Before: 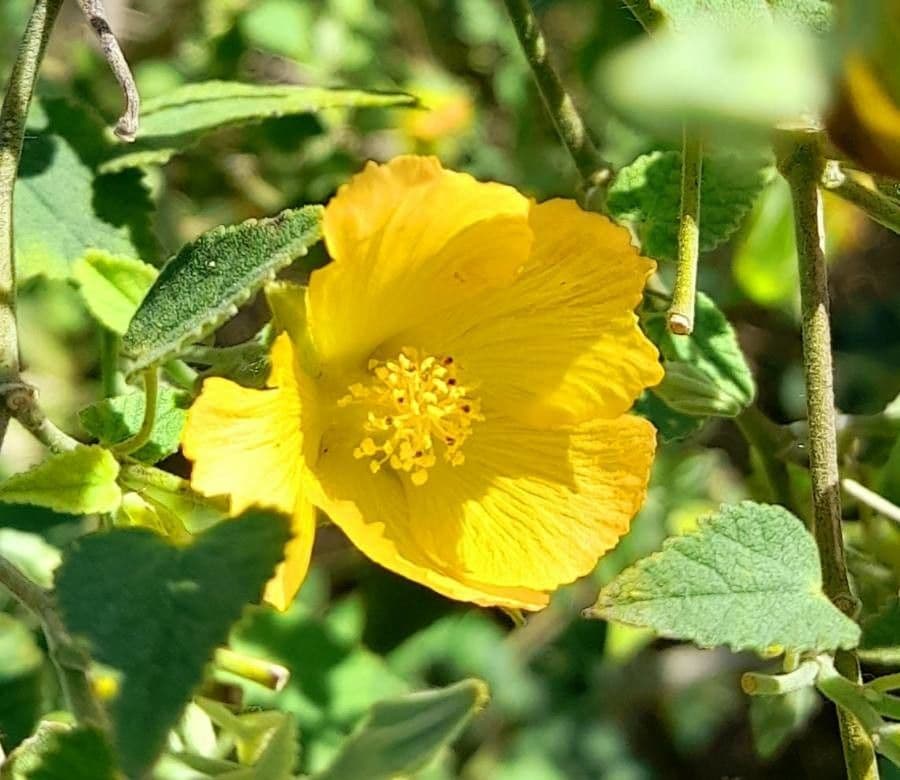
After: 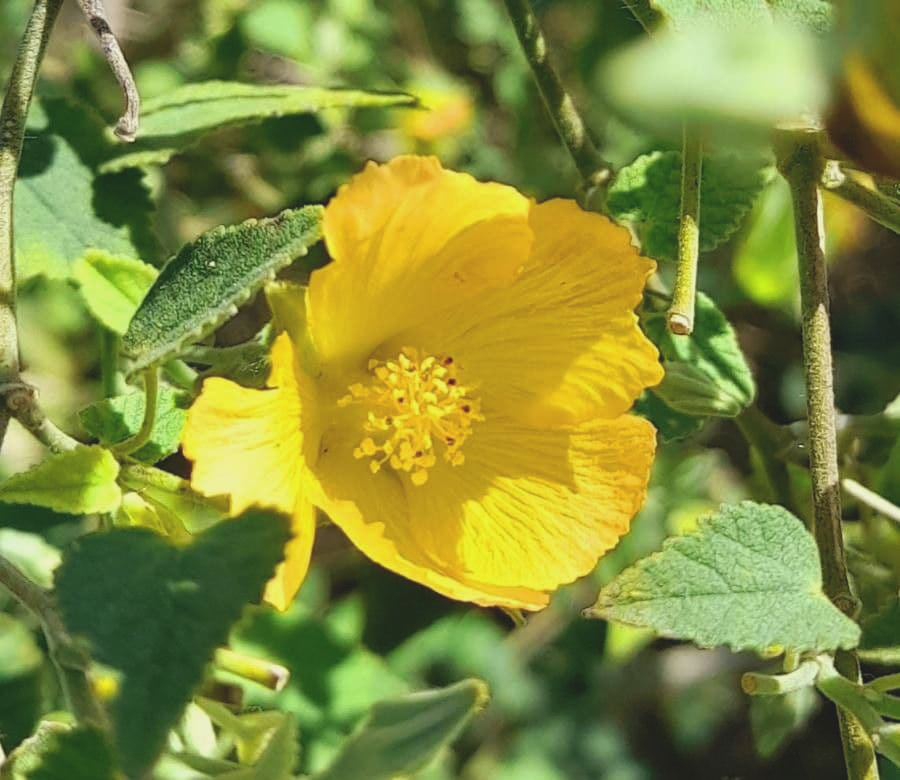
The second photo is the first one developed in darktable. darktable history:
exposure: black level correction -0.013, exposure -0.186 EV, compensate highlight preservation false
